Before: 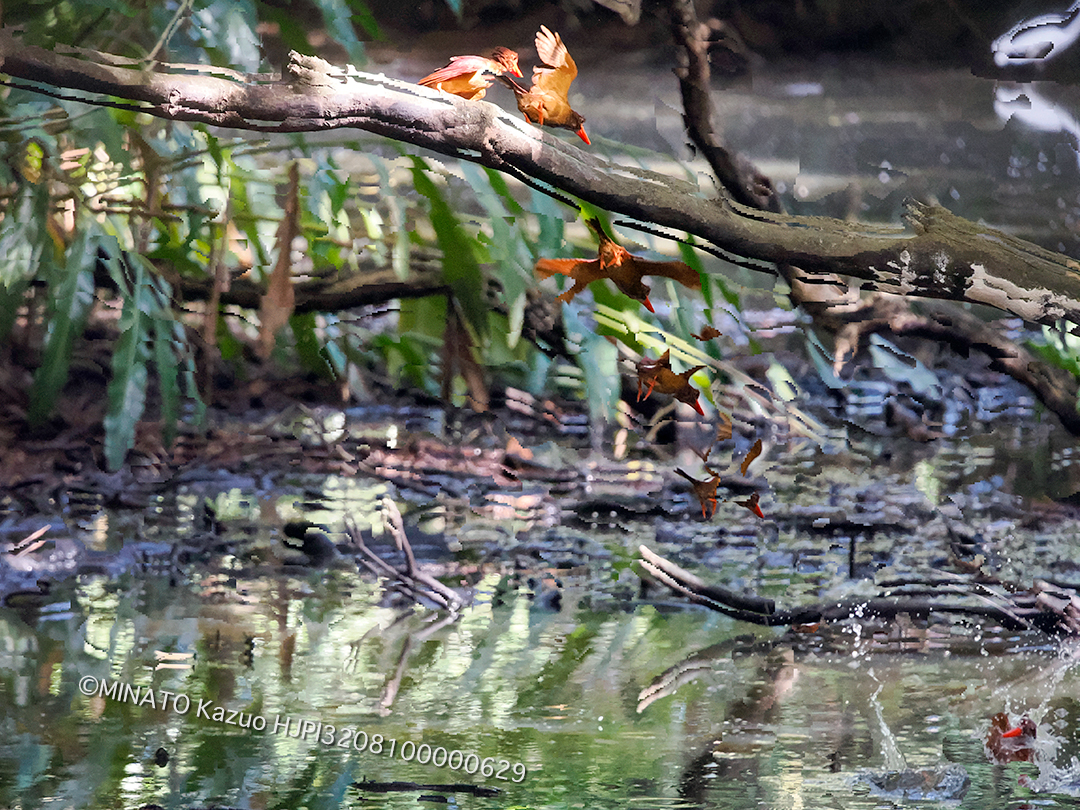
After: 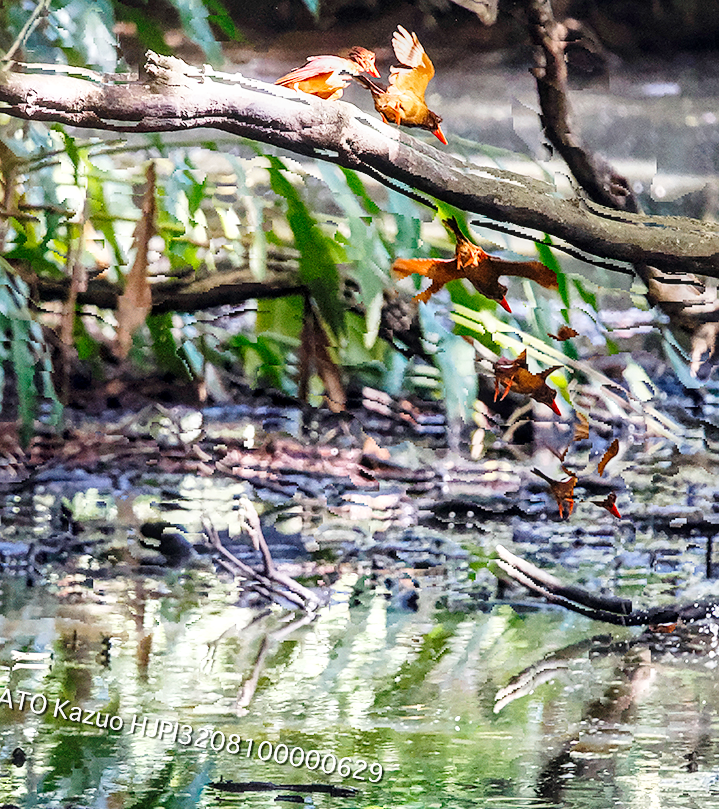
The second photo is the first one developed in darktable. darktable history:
crop and rotate: left 13.359%, right 20.004%
base curve: curves: ch0 [(0, 0) (0.028, 0.03) (0.121, 0.232) (0.46, 0.748) (0.859, 0.968) (1, 1)], preserve colors none
local contrast: on, module defaults
sharpen: radius 1.518, amount 0.357, threshold 1.581
